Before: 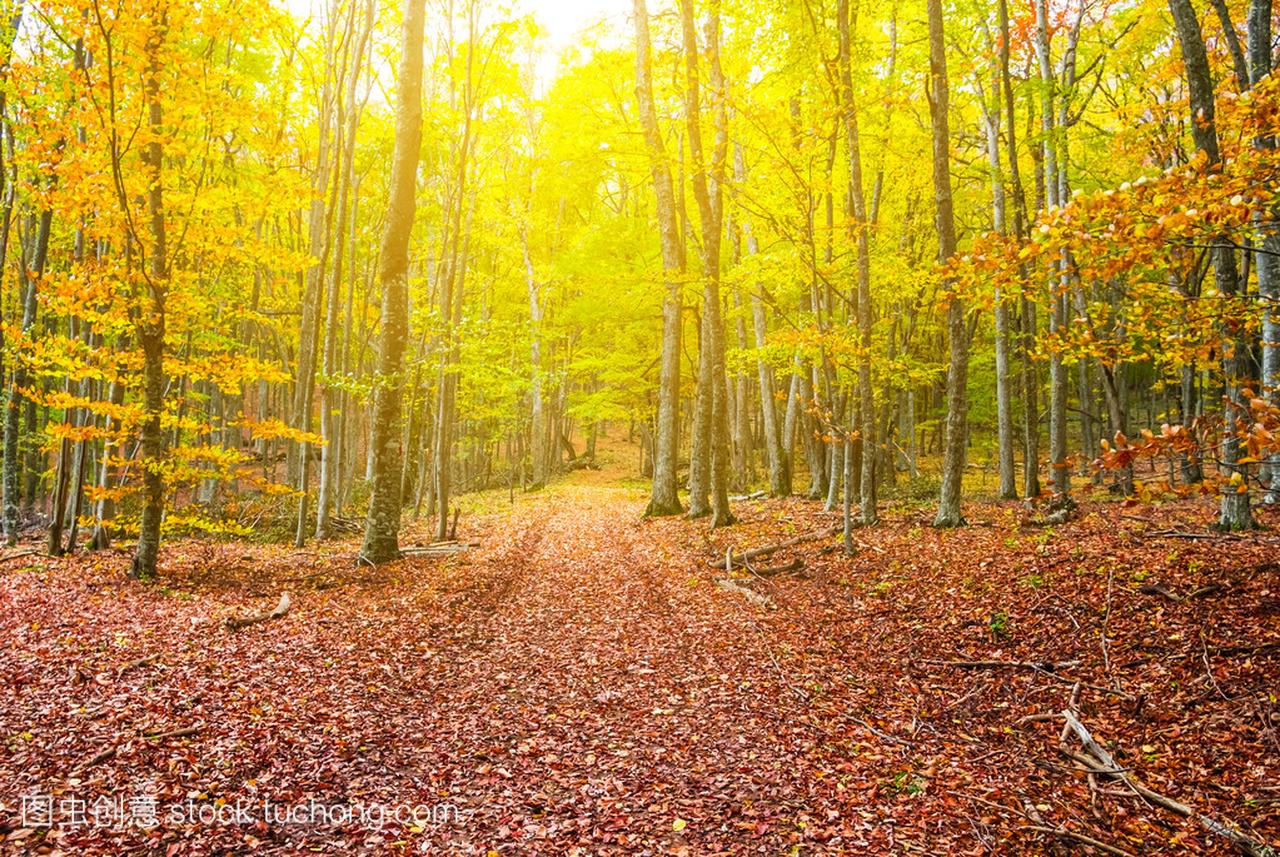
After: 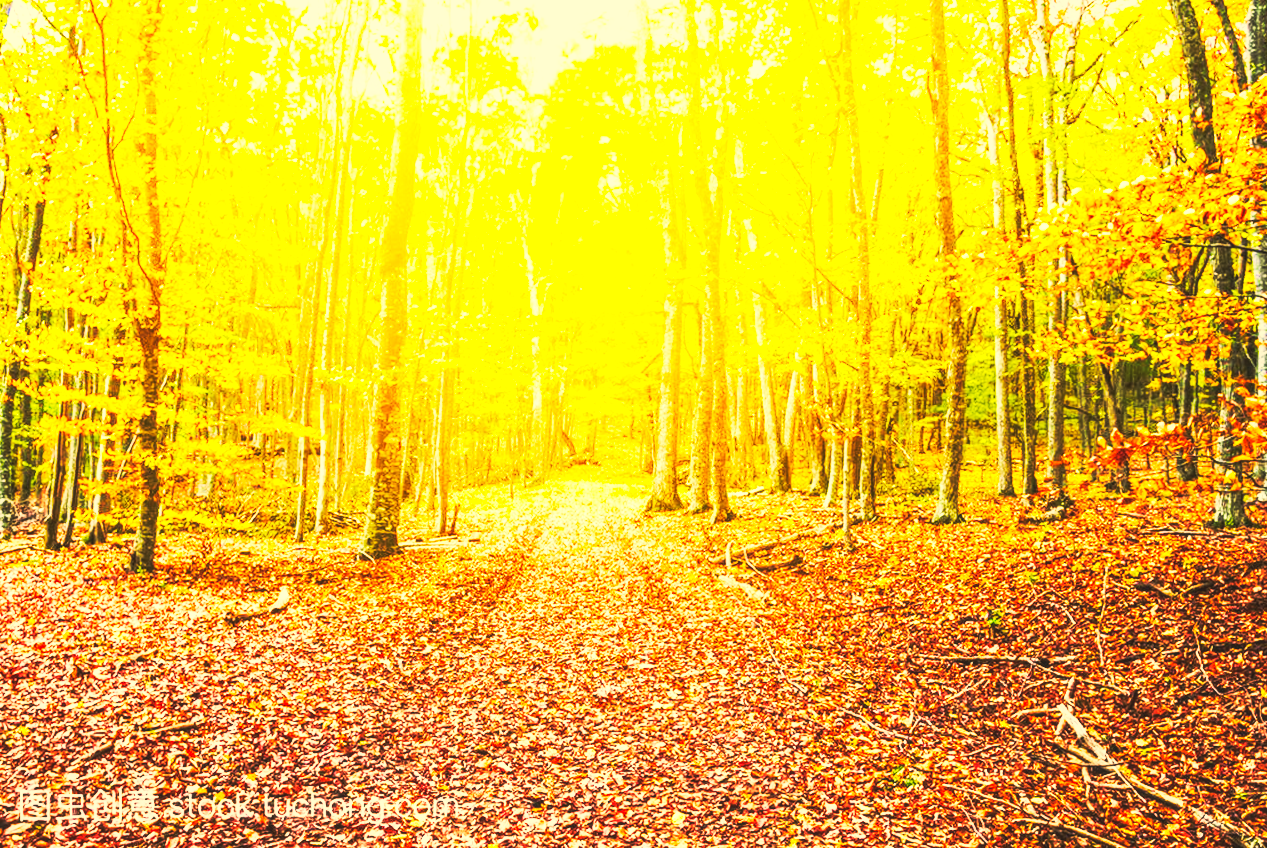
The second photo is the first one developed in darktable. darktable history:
tone curve: curves: ch0 [(0, 0.01) (0.052, 0.045) (0.136, 0.133) (0.29, 0.332) (0.453, 0.531) (0.676, 0.751) (0.89, 0.919) (1, 1)]; ch1 [(0, 0) (0.094, 0.081) (0.285, 0.299) (0.385, 0.403) (0.447, 0.429) (0.495, 0.496) (0.544, 0.552) (0.589, 0.612) (0.722, 0.728) (1, 1)]; ch2 [(0, 0) (0.257, 0.217) (0.43, 0.421) (0.498, 0.507) (0.531, 0.544) (0.56, 0.579) (0.625, 0.642) (1, 1)], color space Lab, independent channels, preserve colors none
color correction: highlights a* 2.72, highlights b* 22.8
base curve: curves: ch0 [(0, 0.015) (0.085, 0.116) (0.134, 0.298) (0.19, 0.545) (0.296, 0.764) (0.599, 0.982) (1, 1)], preserve colors none
local contrast: on, module defaults
rotate and perspective: rotation 0.174°, lens shift (vertical) 0.013, lens shift (horizontal) 0.019, shear 0.001, automatic cropping original format, crop left 0.007, crop right 0.991, crop top 0.016, crop bottom 0.997
